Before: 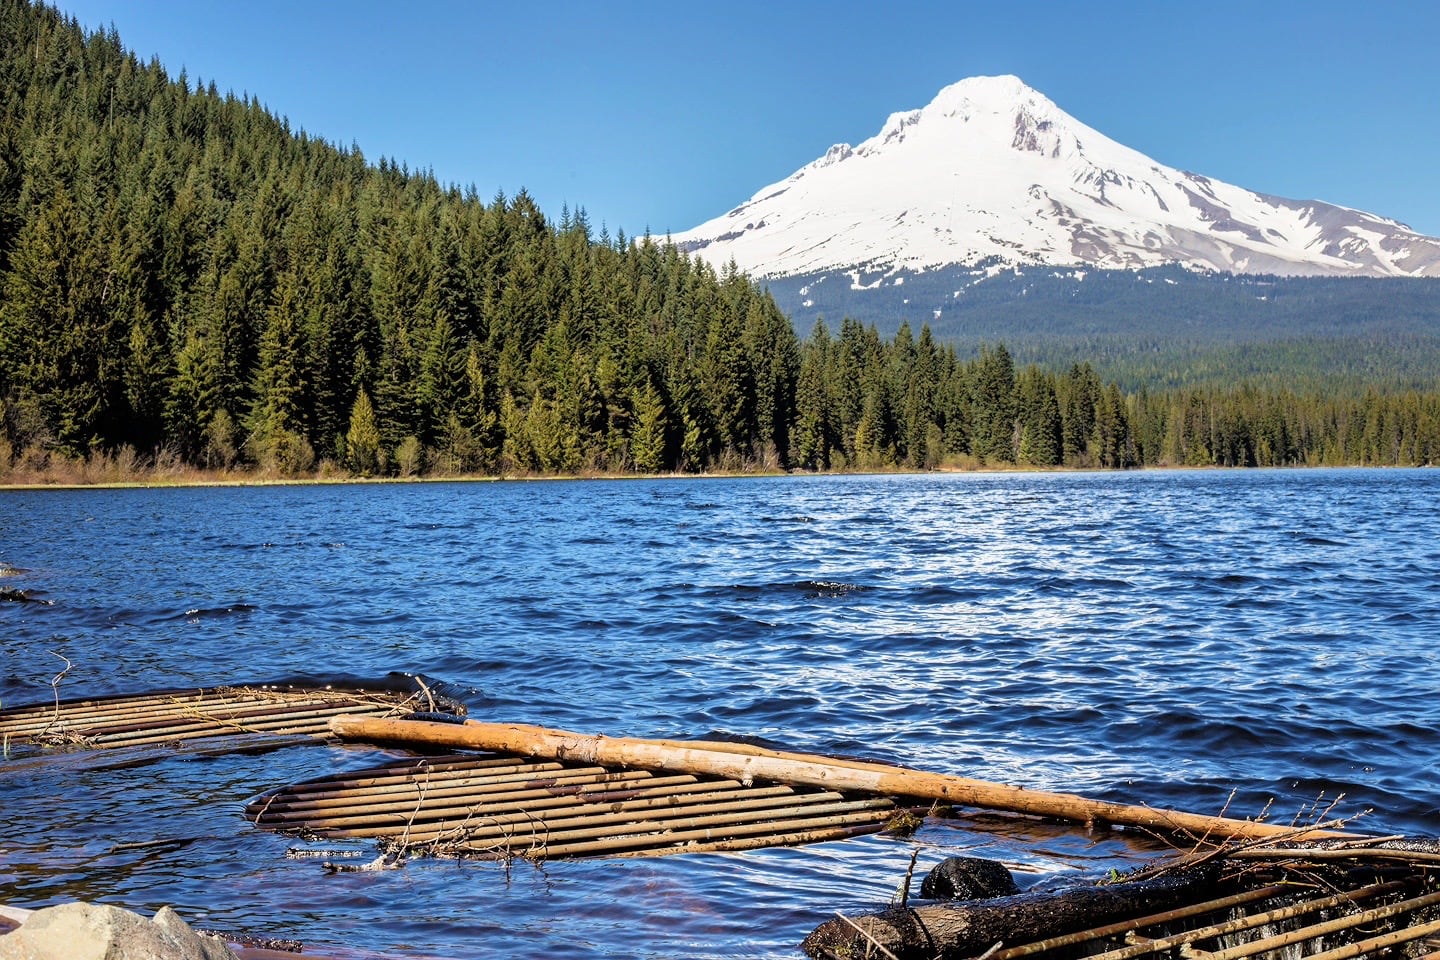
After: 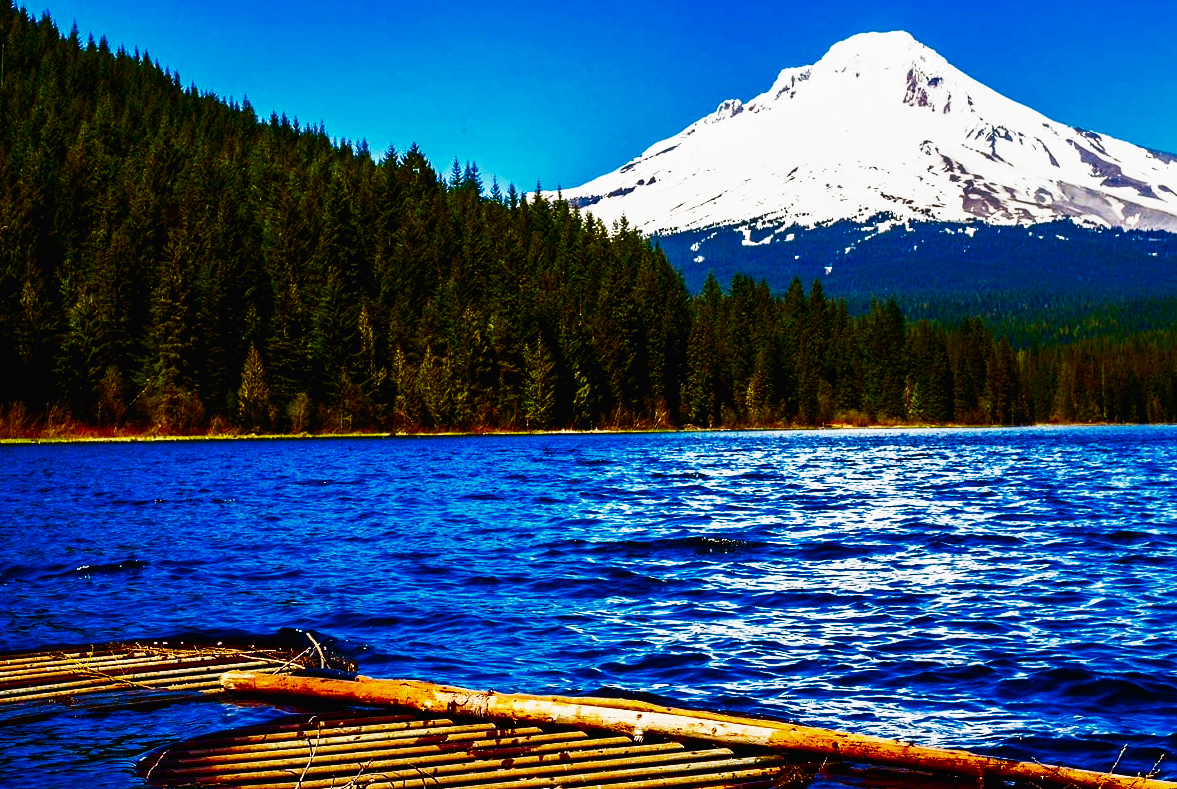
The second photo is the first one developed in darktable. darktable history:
contrast brightness saturation: brightness -0.984, saturation 0.998
base curve: curves: ch0 [(0, 0.036) (0.007, 0.037) (0.604, 0.887) (1, 1)], preserve colors none
crop and rotate: left 7.629%, top 4.587%, right 10.612%, bottom 13.198%
